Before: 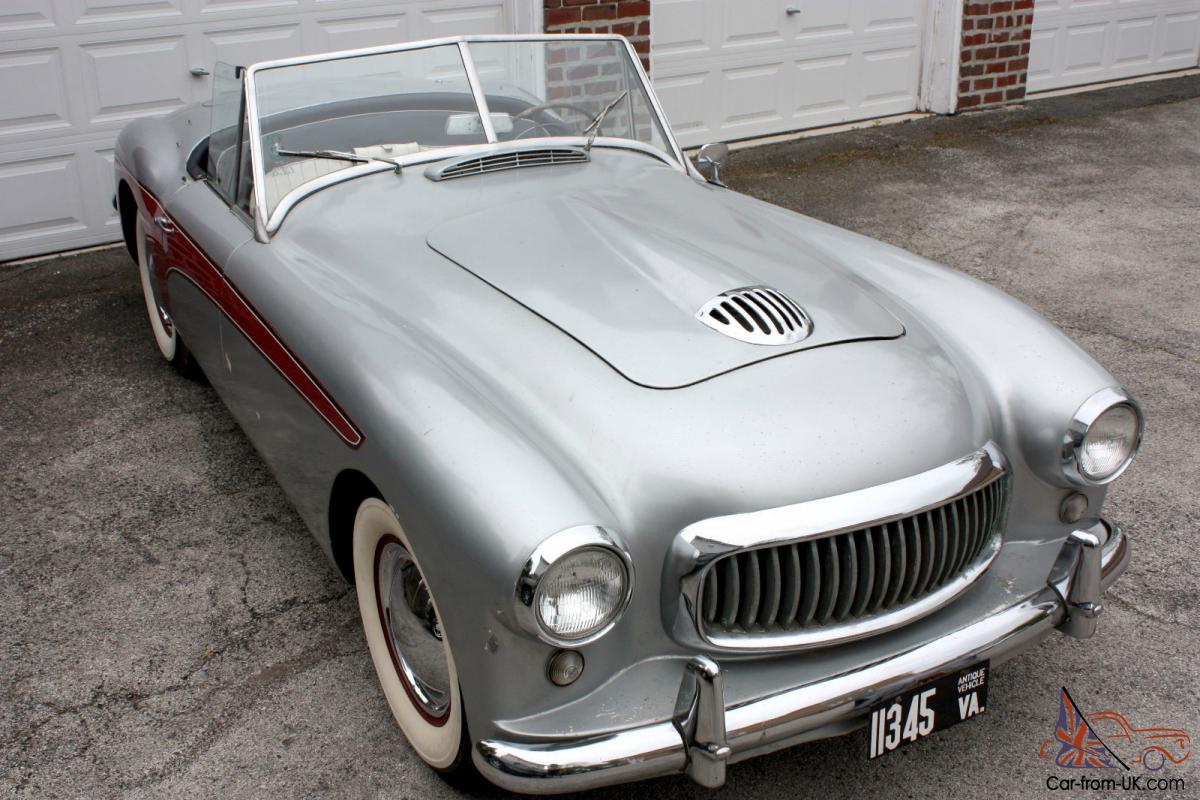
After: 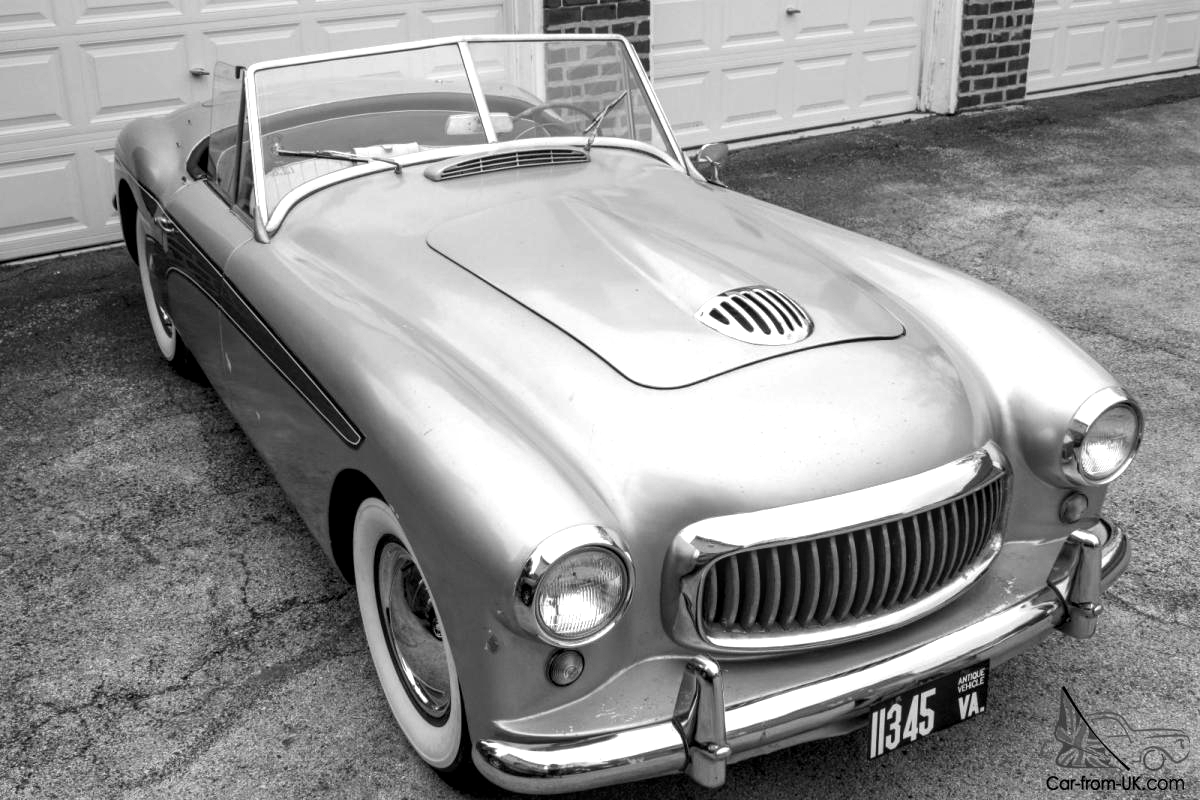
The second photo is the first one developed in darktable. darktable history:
contrast brightness saturation: contrast 0.05
monochrome: on, module defaults
local contrast: on, module defaults
color balance rgb: perceptual saturation grading › global saturation 36%, perceptual brilliance grading › global brilliance 10%, global vibrance 20%
